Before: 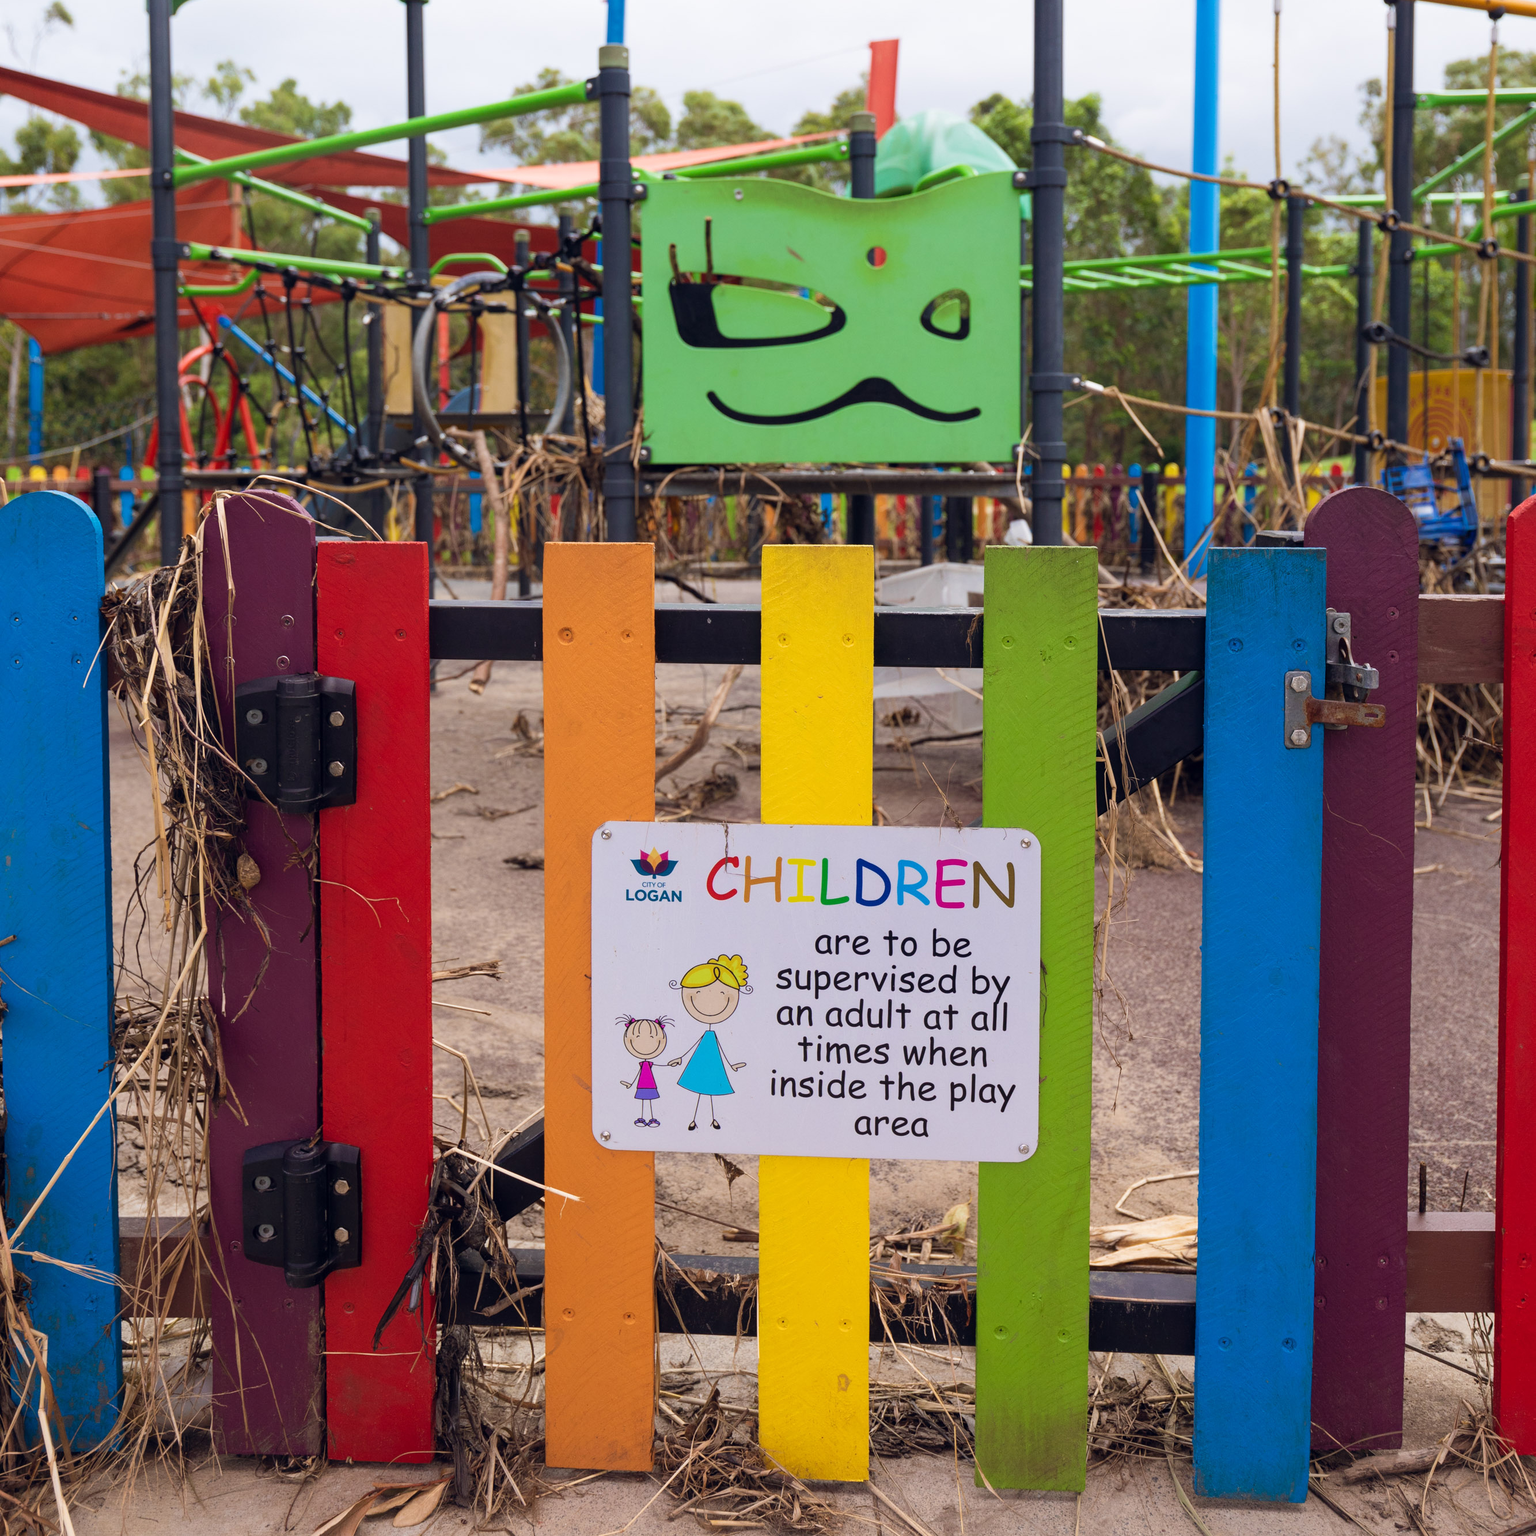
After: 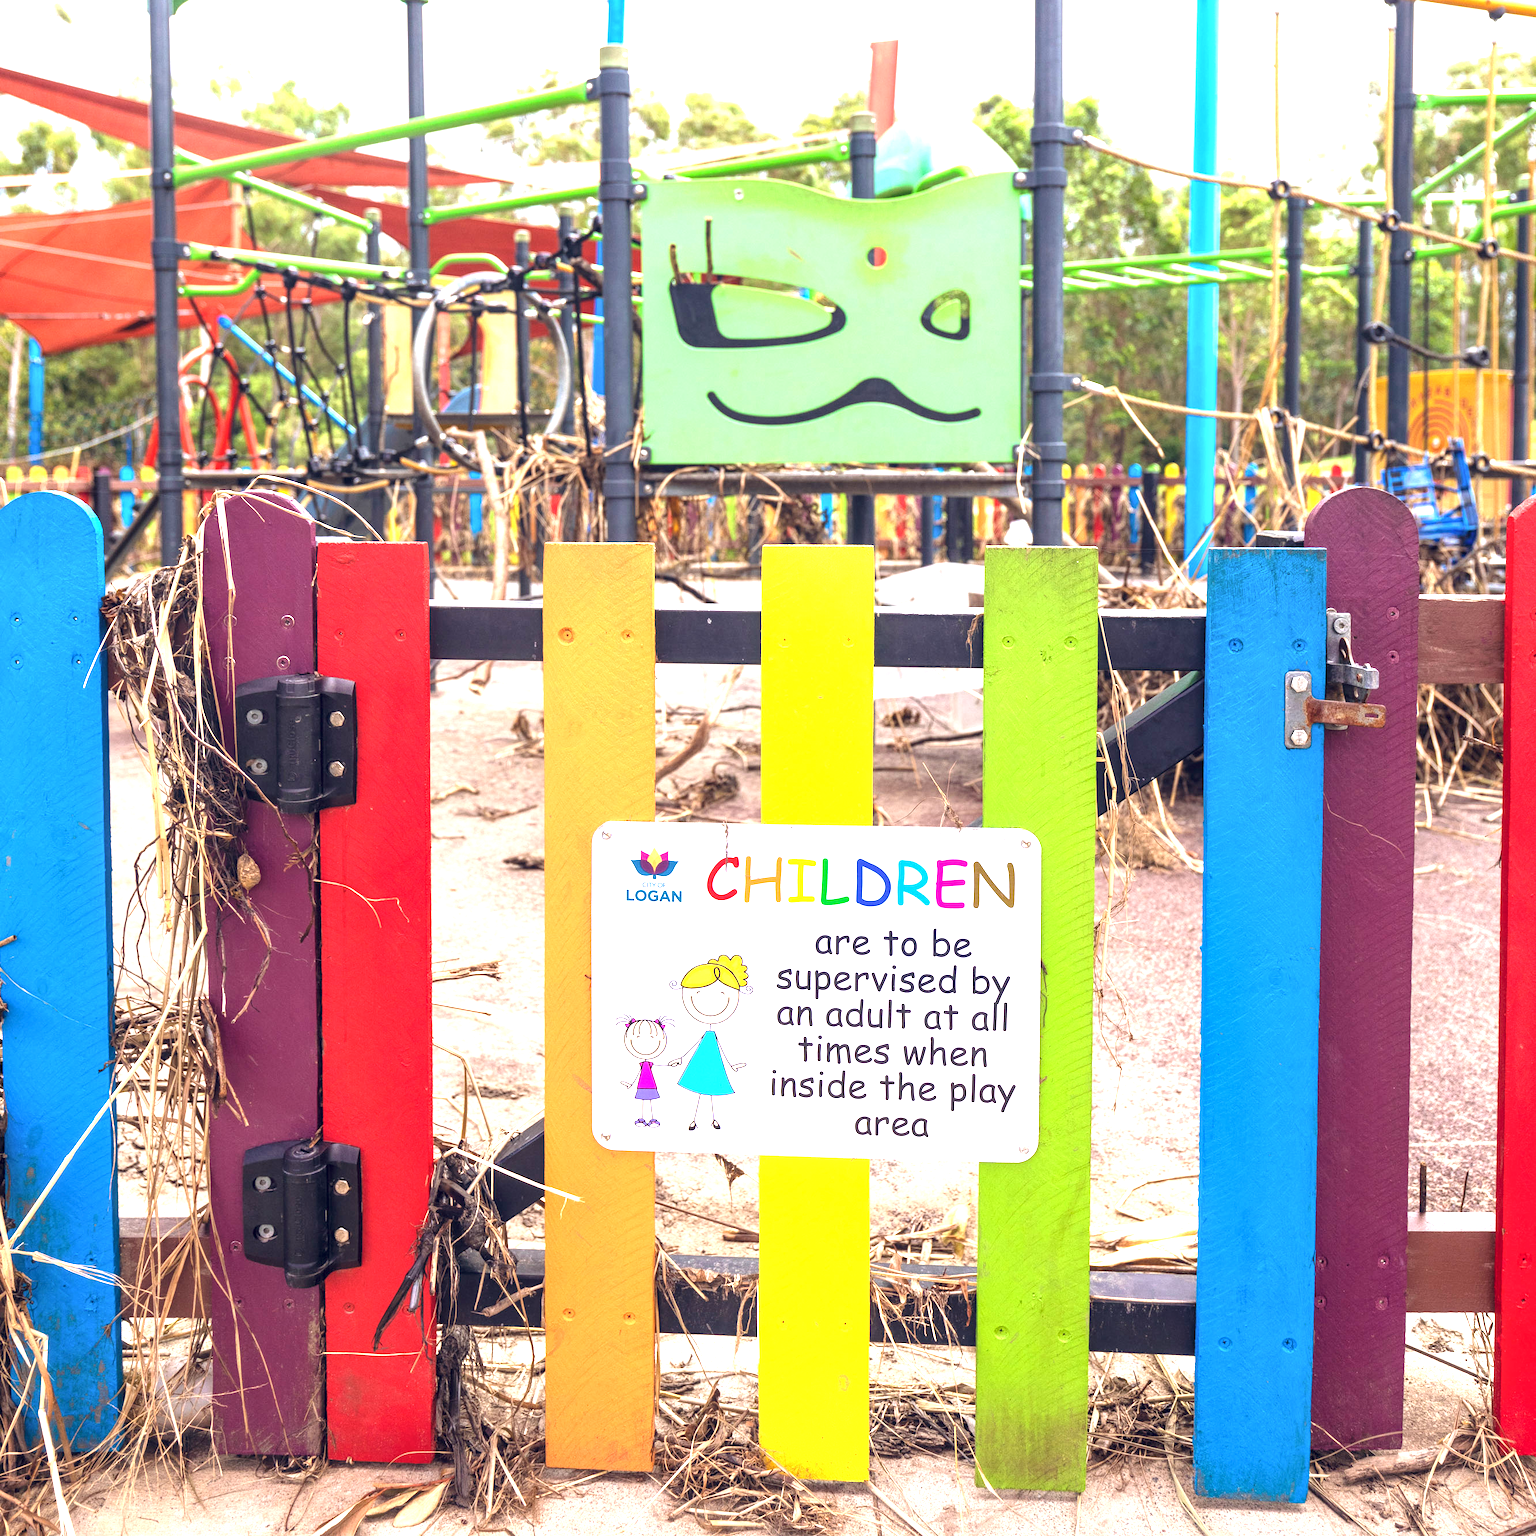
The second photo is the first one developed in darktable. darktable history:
exposure: black level correction 0, exposure 1.739 EV, compensate highlight preservation false
local contrast: on, module defaults
